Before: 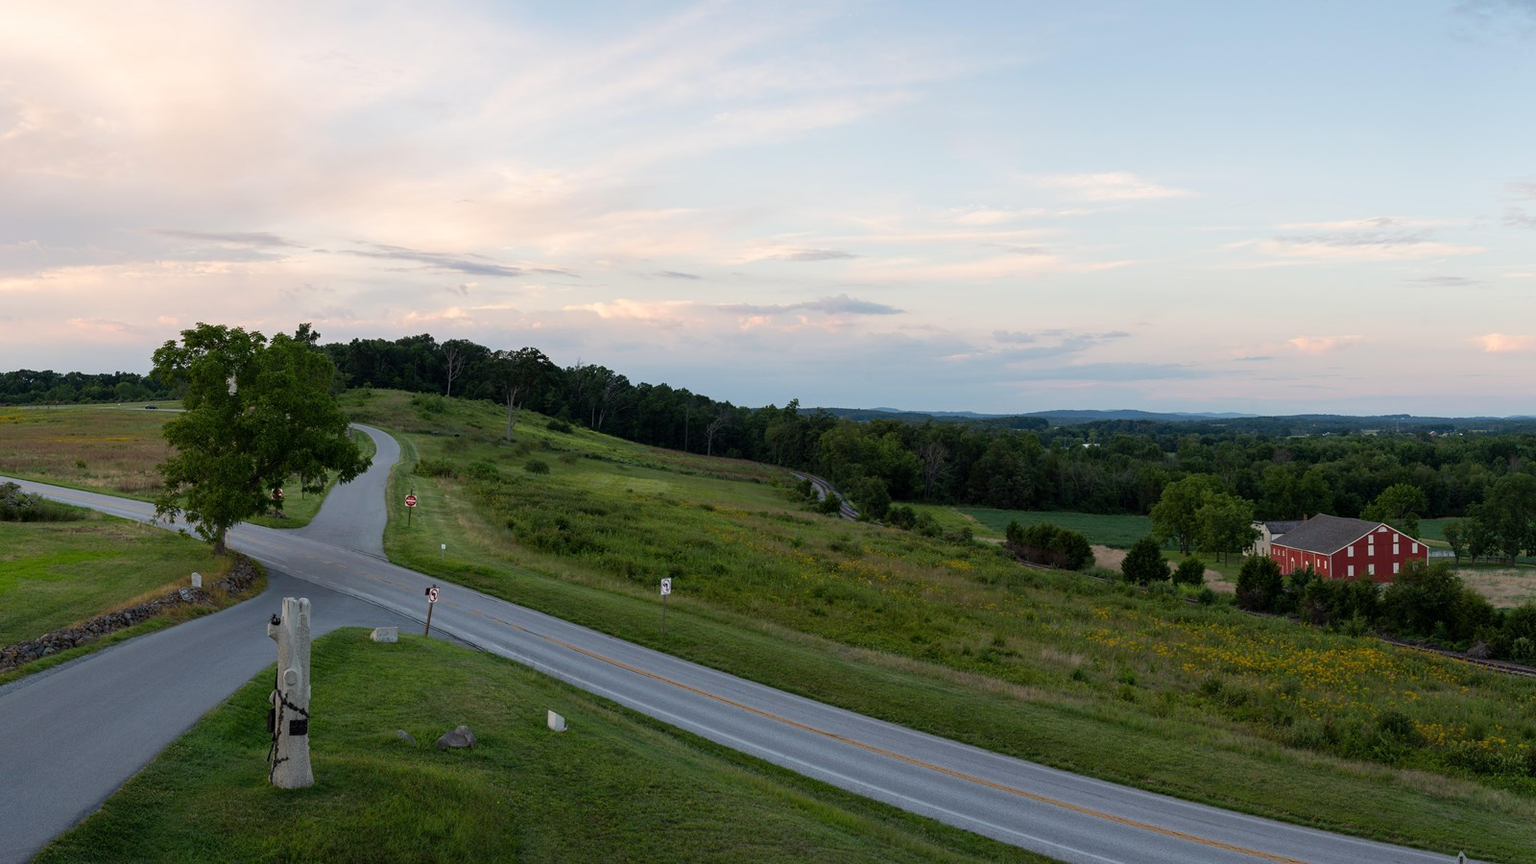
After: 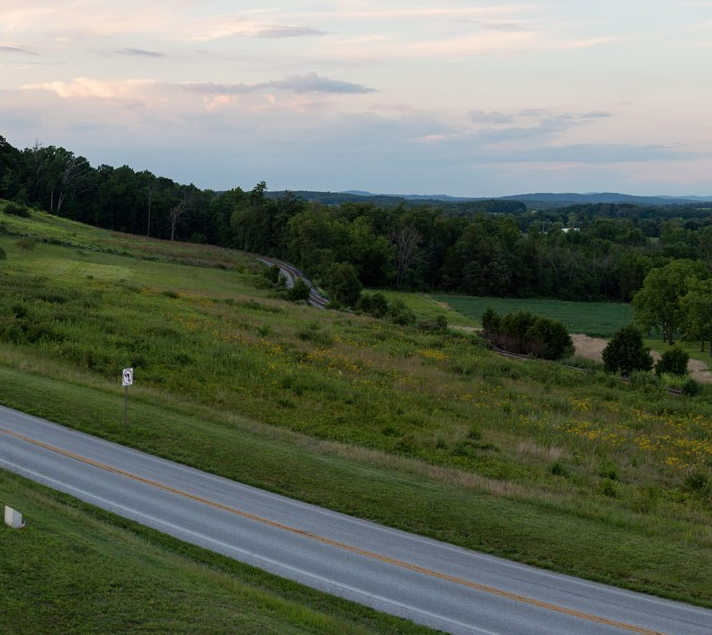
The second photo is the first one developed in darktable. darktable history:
color zones: curves: ch1 [(0, 0.469) (0.001, 0.469) (0.12, 0.446) (0.248, 0.469) (0.5, 0.5) (0.748, 0.5) (0.999, 0.469) (1, 0.469)]
crop: left 35.429%, top 26.037%, right 20.015%, bottom 3.4%
